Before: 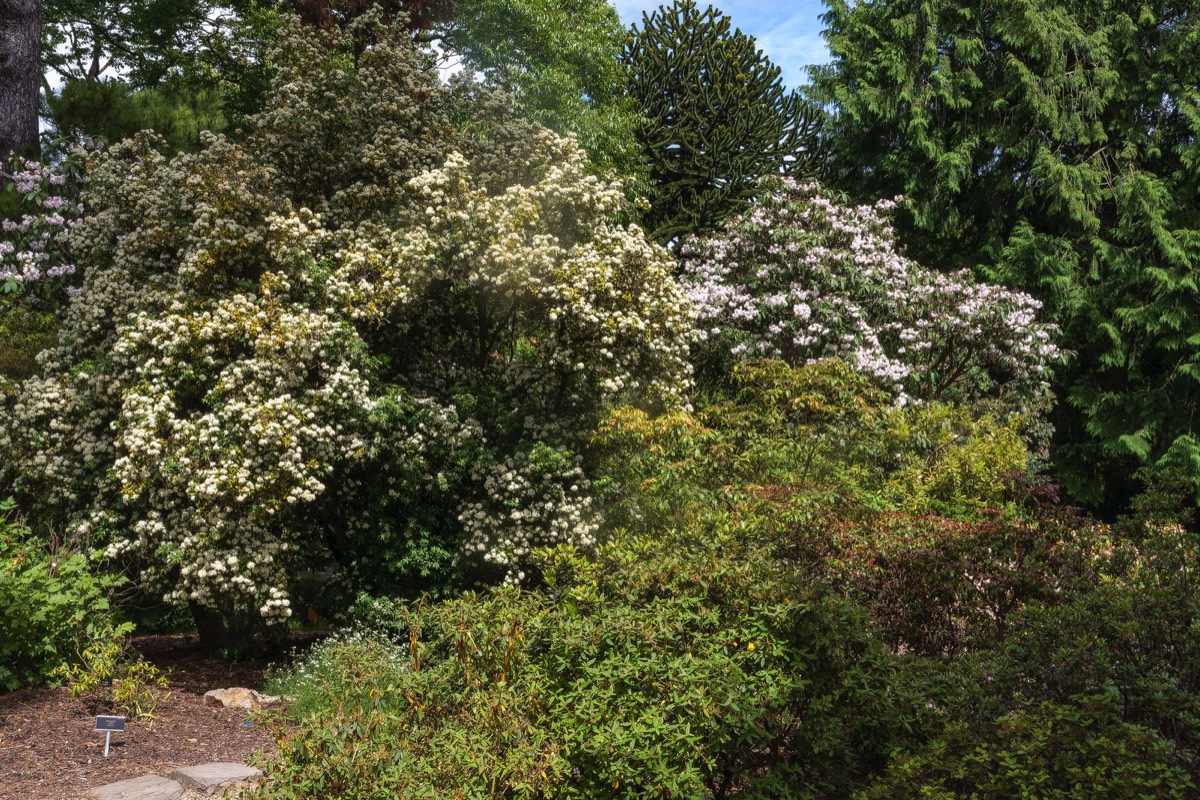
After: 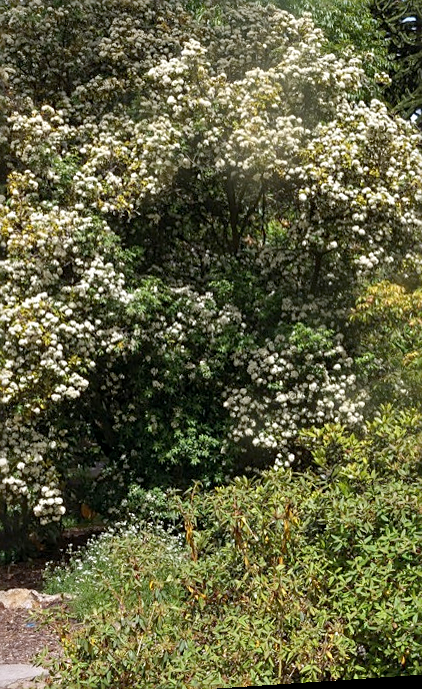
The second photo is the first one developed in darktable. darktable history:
white balance: red 0.983, blue 1.036
crop and rotate: left 21.77%, top 18.528%, right 44.676%, bottom 2.997%
sharpen: on, module defaults
rotate and perspective: rotation -4.2°, shear 0.006, automatic cropping off
